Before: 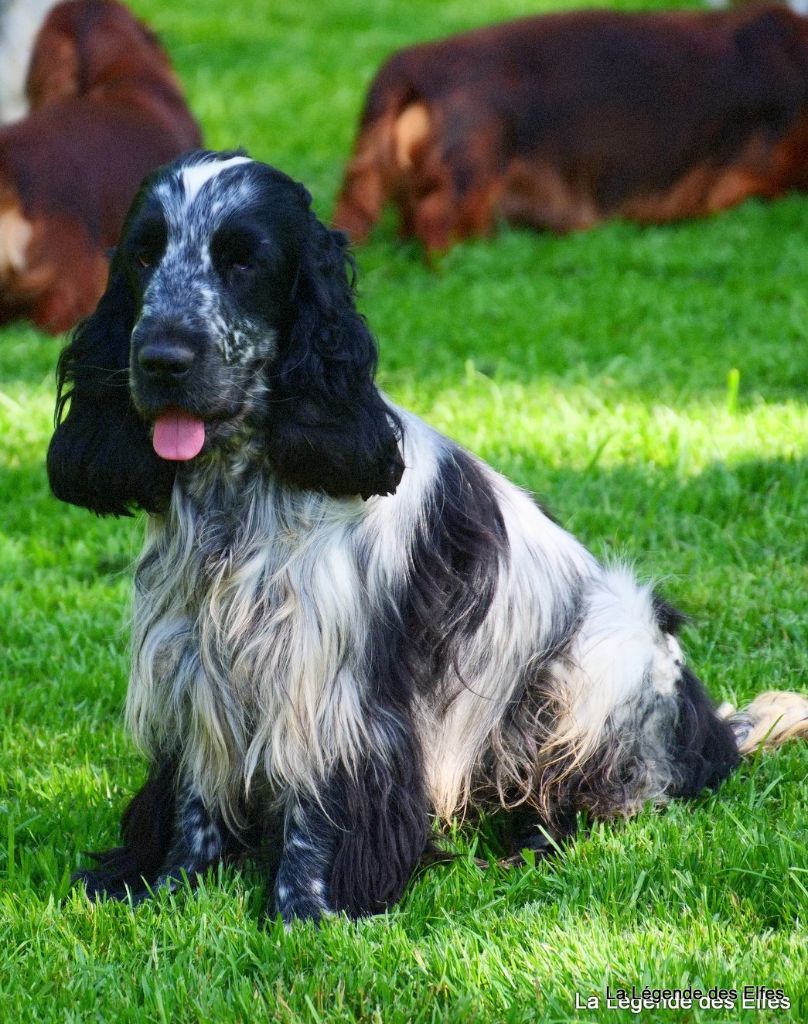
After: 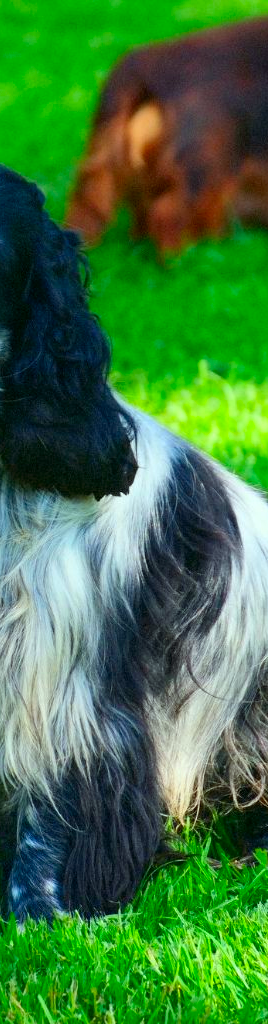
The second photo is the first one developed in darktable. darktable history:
crop: left 33.157%, right 33.601%
color correction: highlights a* -7.38, highlights b* 1.13, shadows a* -3.25, saturation 1.4
